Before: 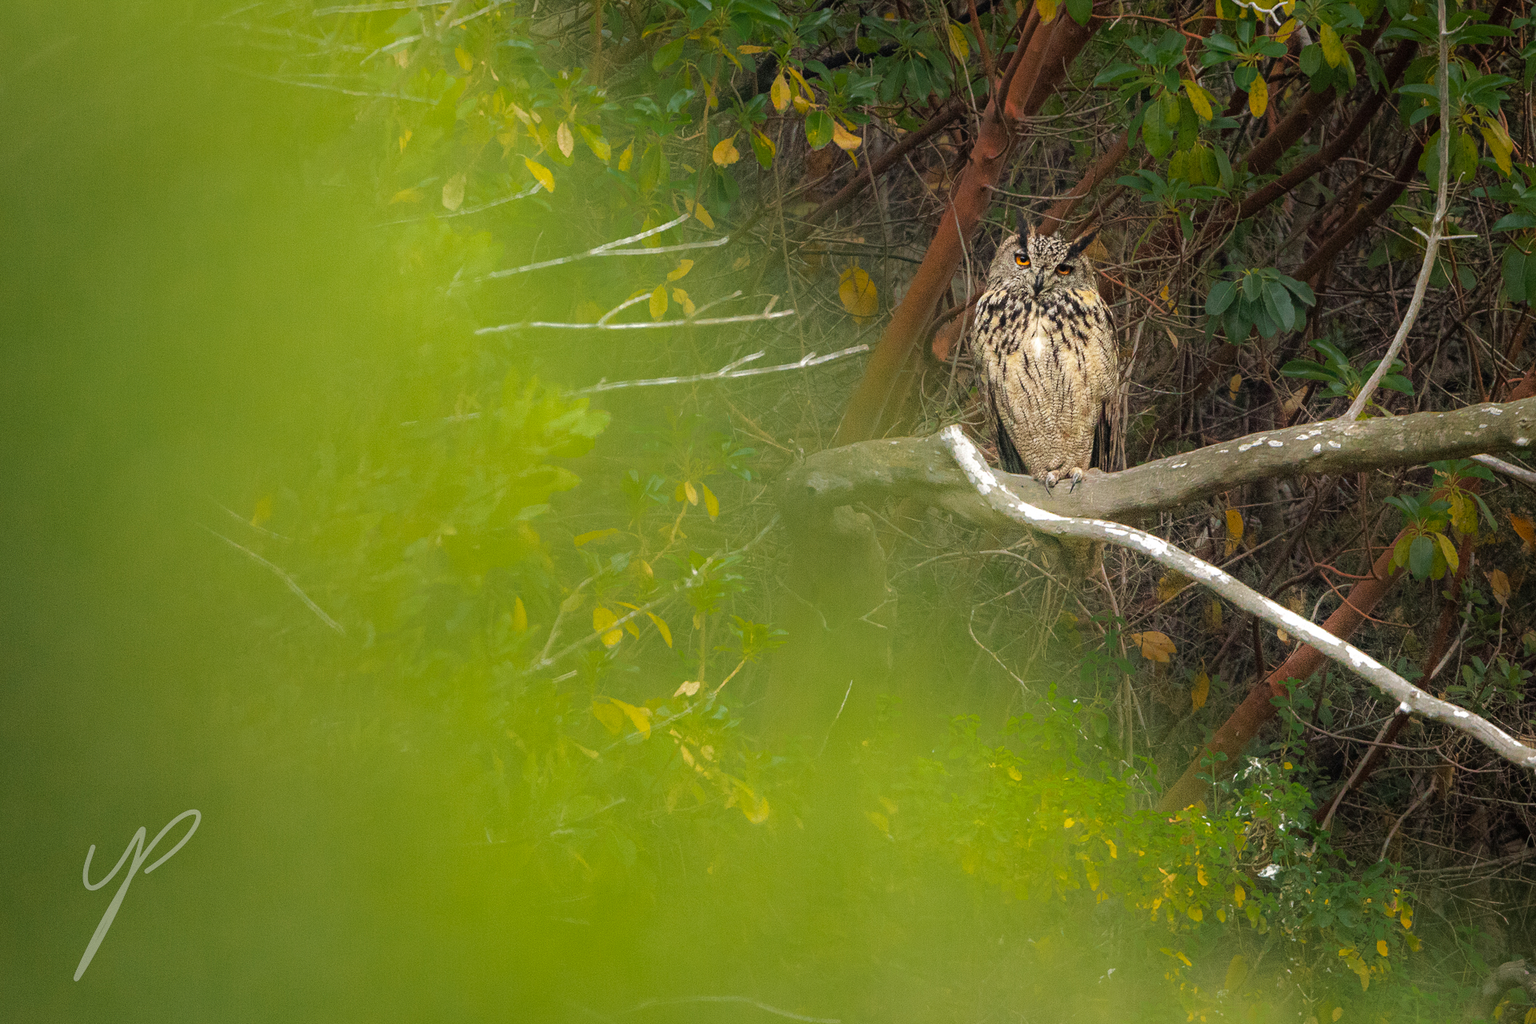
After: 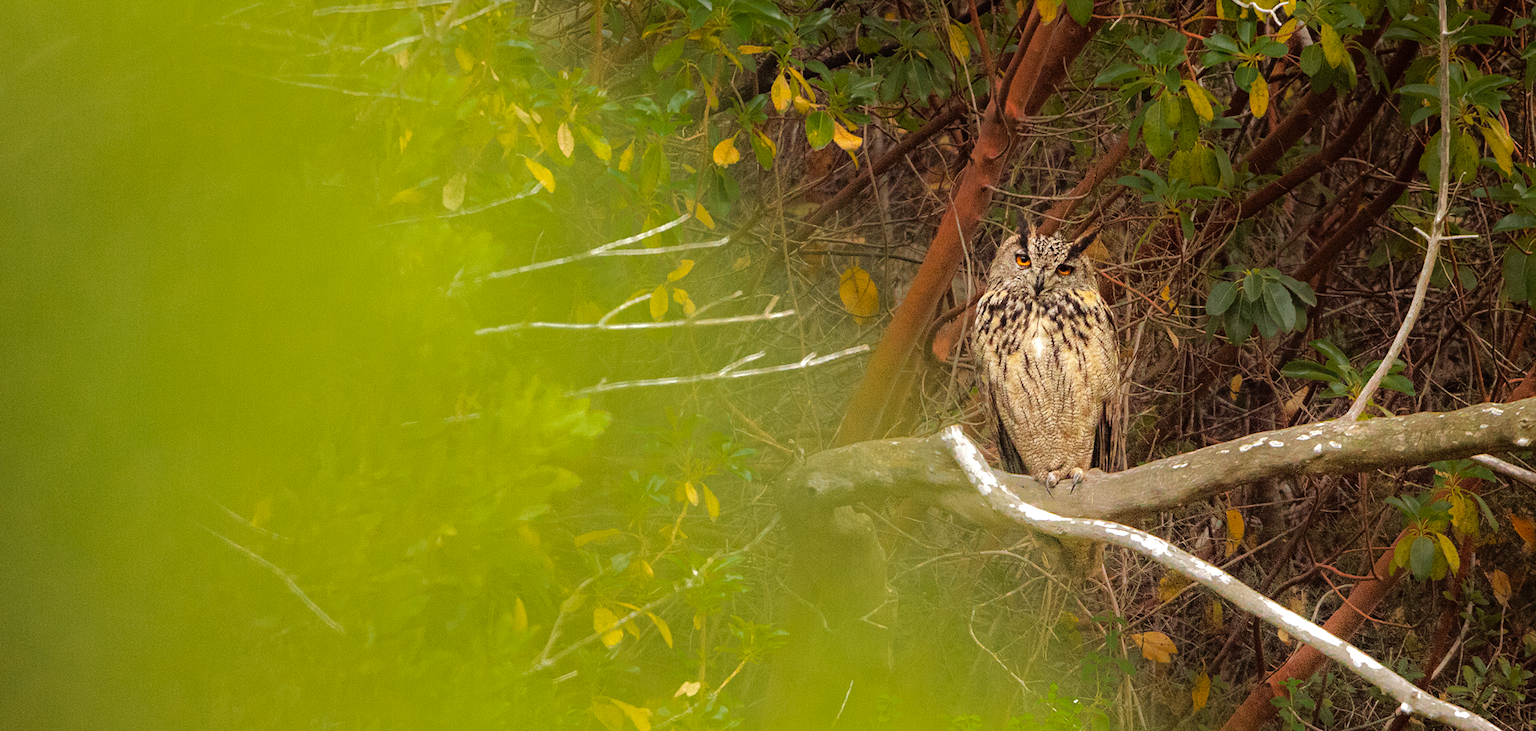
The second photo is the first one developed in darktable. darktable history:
rgb levels: mode RGB, independent channels, levels [[0, 0.5, 1], [0, 0.521, 1], [0, 0.536, 1]]
shadows and highlights: shadows 25, highlights -25
tone equalizer: -8 EV 0.001 EV, -7 EV -0.004 EV, -6 EV 0.009 EV, -5 EV 0.032 EV, -4 EV 0.276 EV, -3 EV 0.644 EV, -2 EV 0.584 EV, -1 EV 0.187 EV, +0 EV 0.024 EV
crop: bottom 28.576%
